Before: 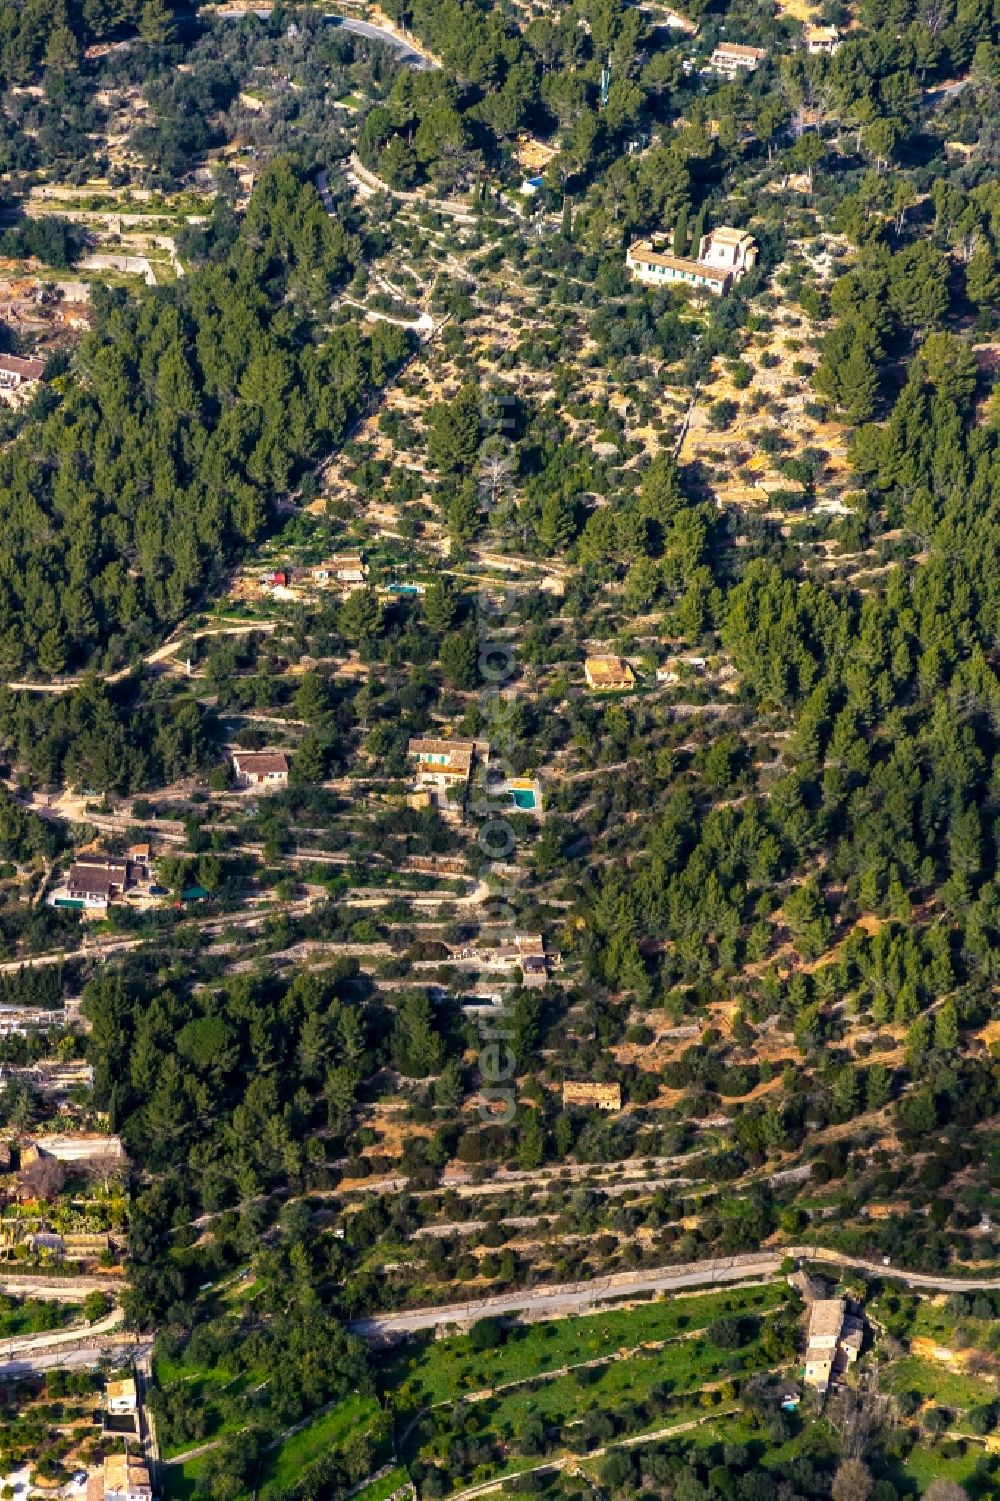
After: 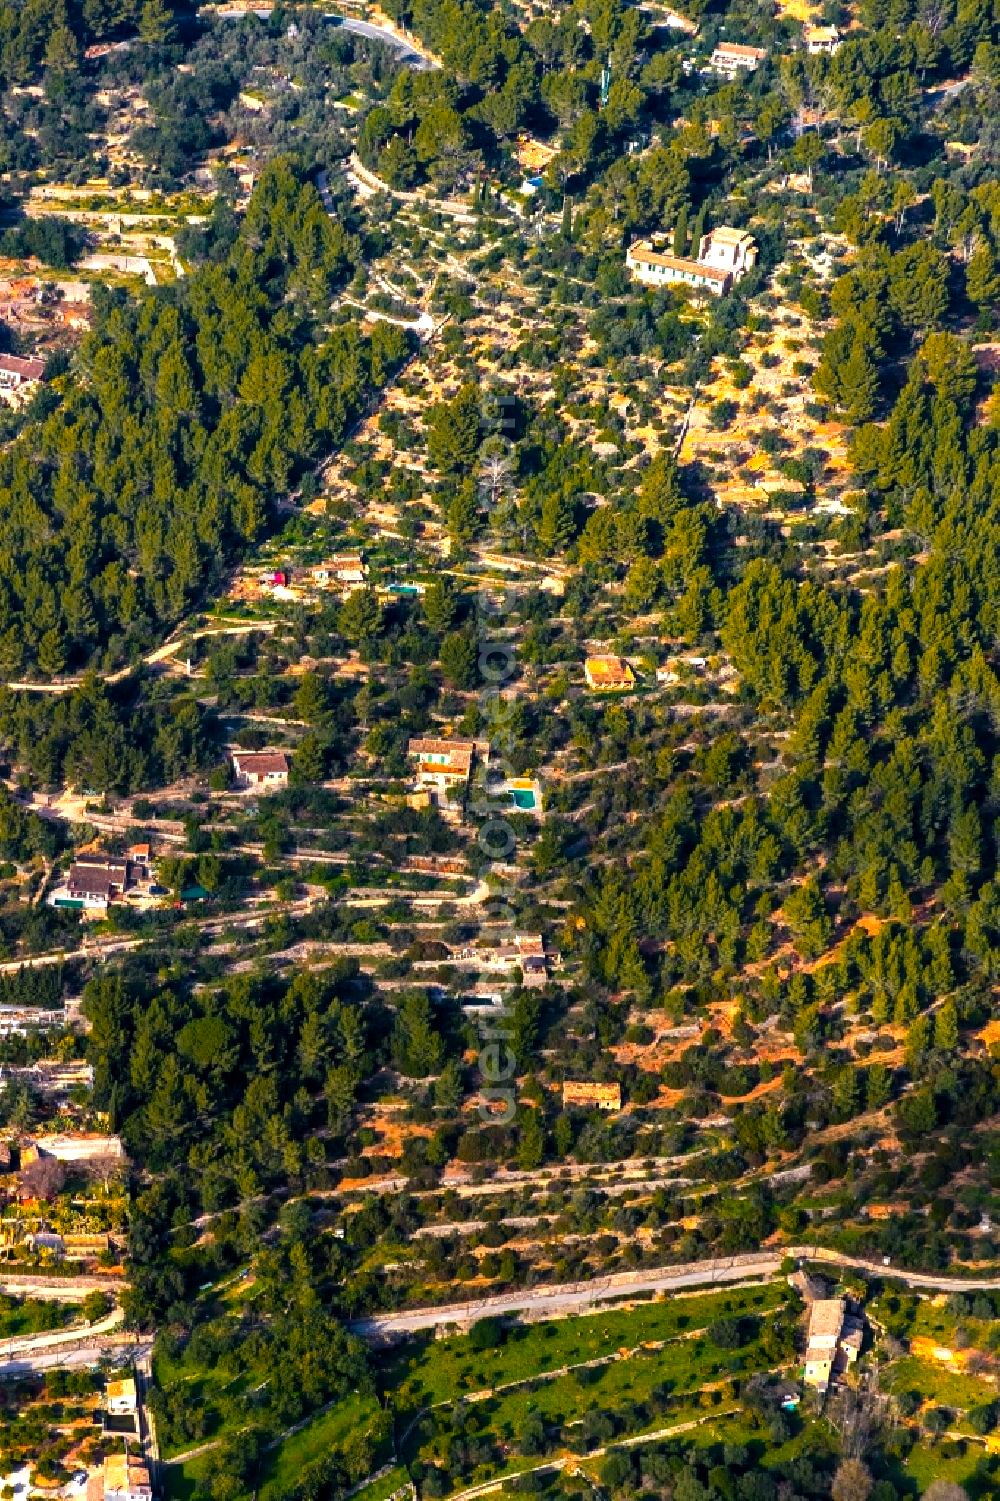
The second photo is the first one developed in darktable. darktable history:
color zones: curves: ch1 [(0.239, 0.552) (0.75, 0.5)]; ch2 [(0.25, 0.462) (0.749, 0.457)]
color balance rgb: perceptual saturation grading › global saturation 29.619%, perceptual brilliance grading › global brilliance 2.479%, perceptual brilliance grading › highlights 7.756%, perceptual brilliance grading › shadows -4.397%
